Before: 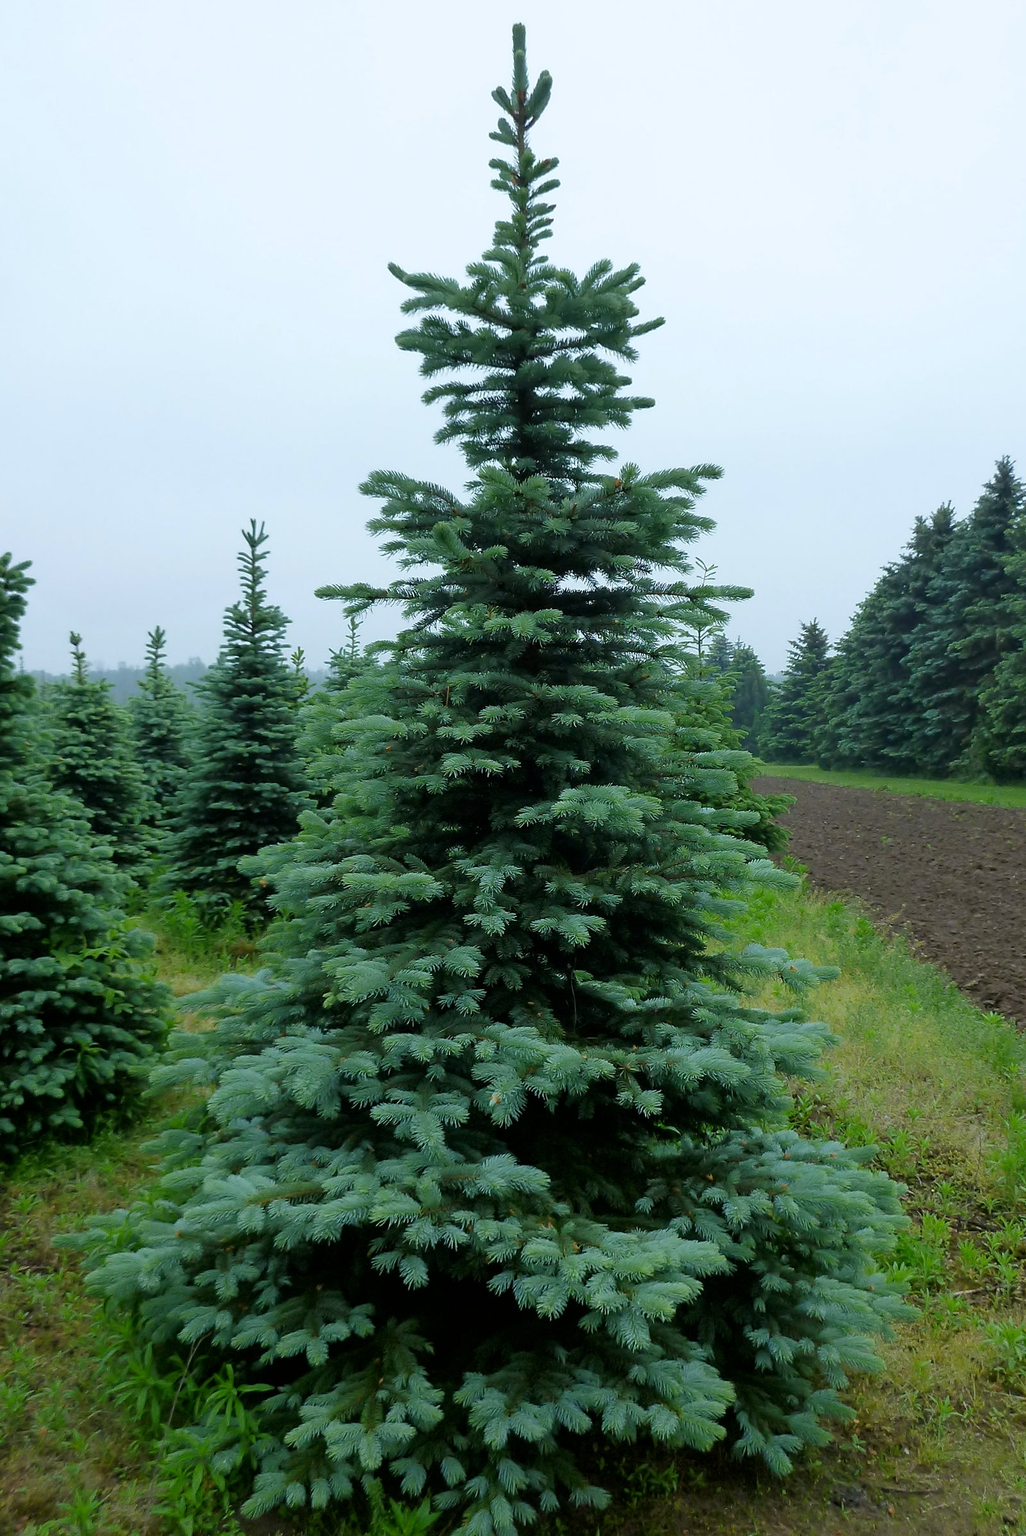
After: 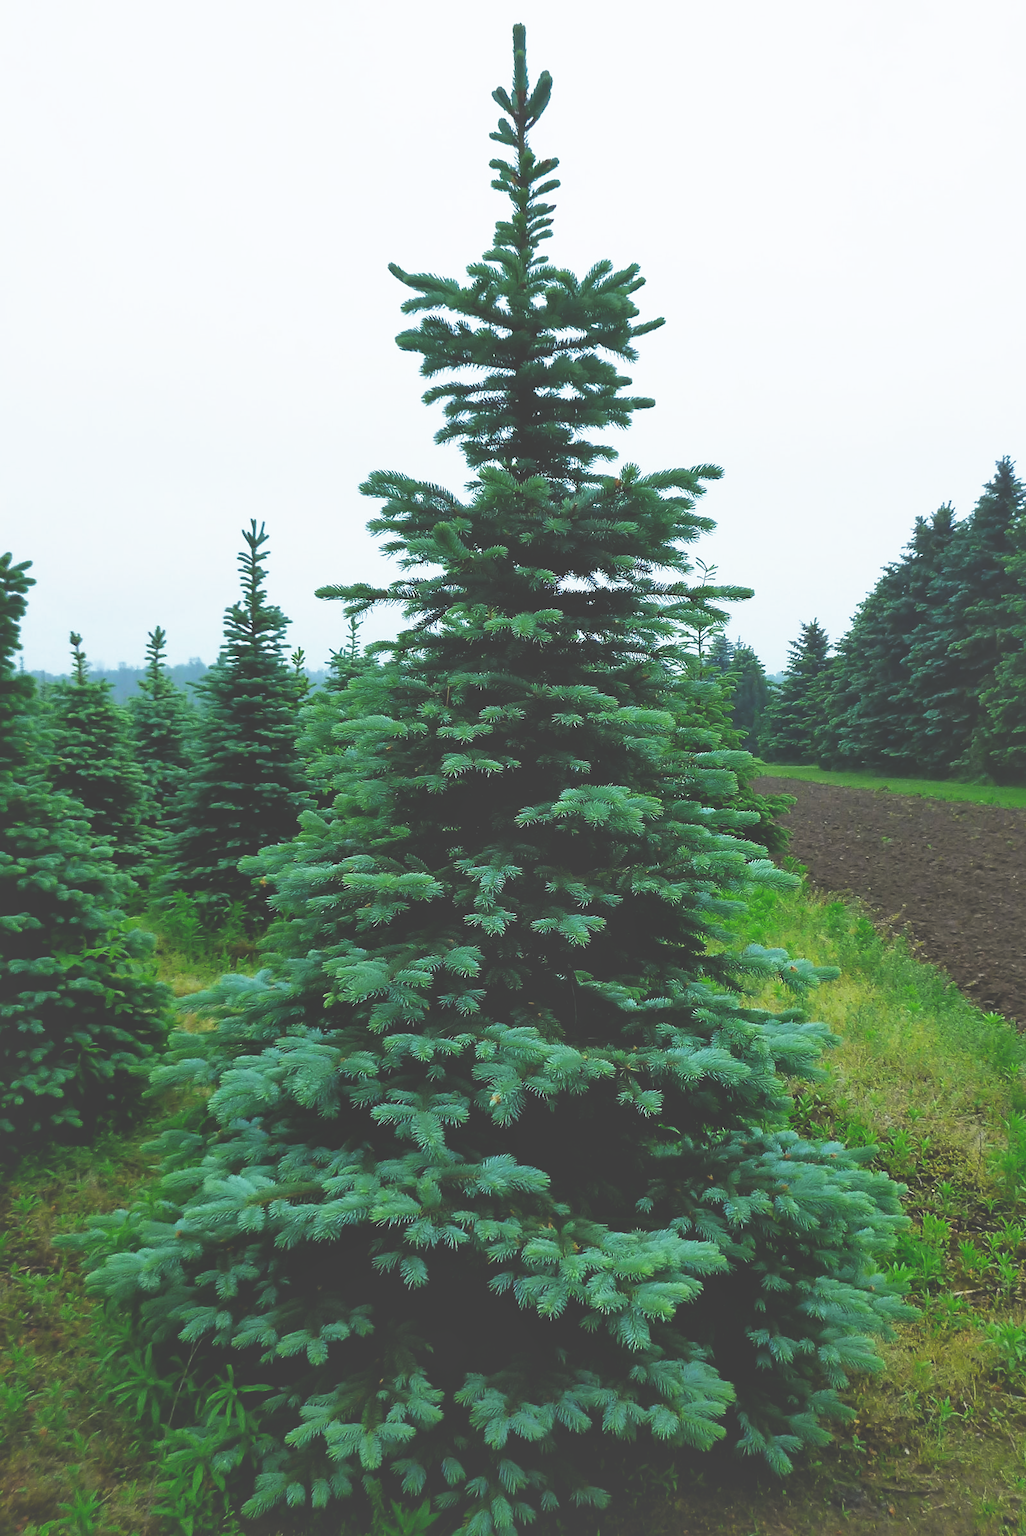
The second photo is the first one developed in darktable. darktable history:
base curve: curves: ch0 [(0, 0.036) (0.007, 0.037) (0.604, 0.887) (1, 1)], preserve colors none
shadows and highlights: on, module defaults
